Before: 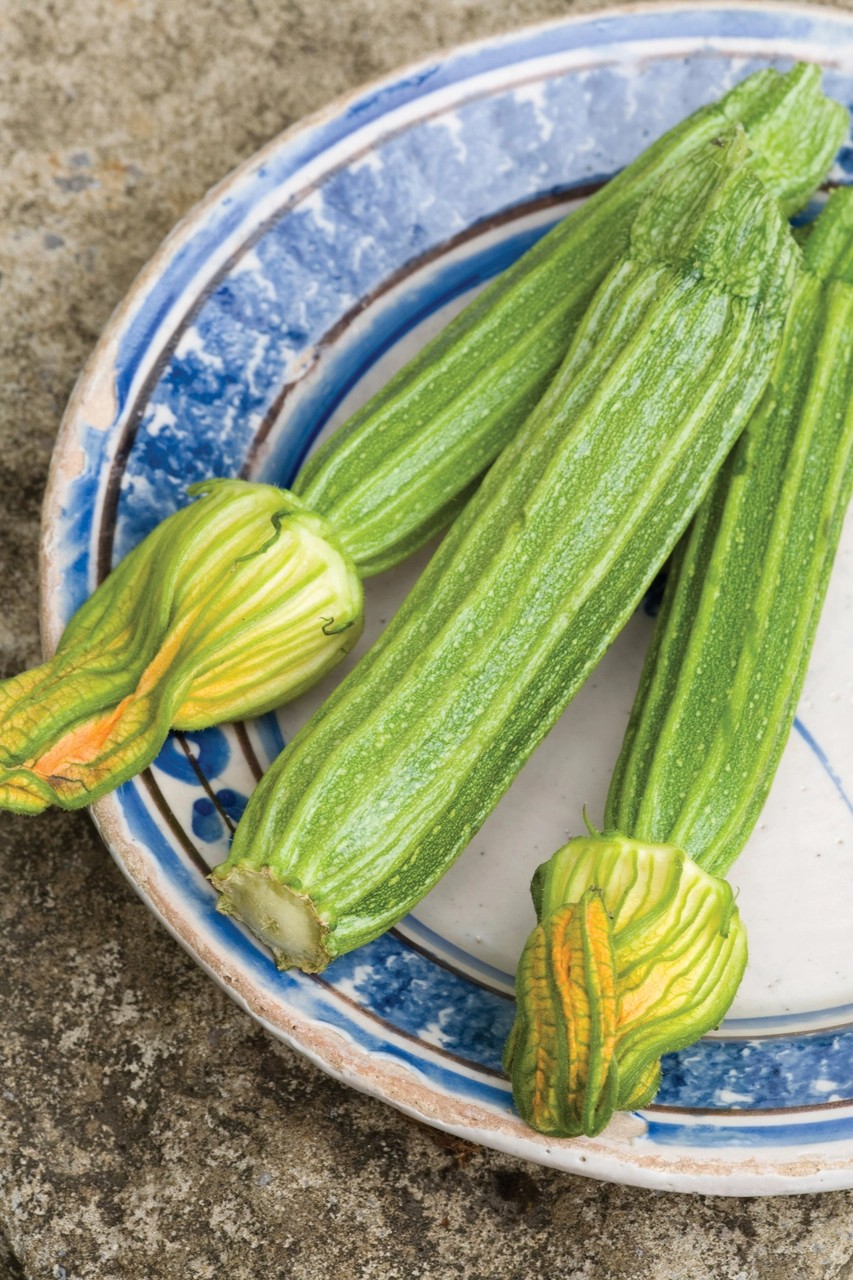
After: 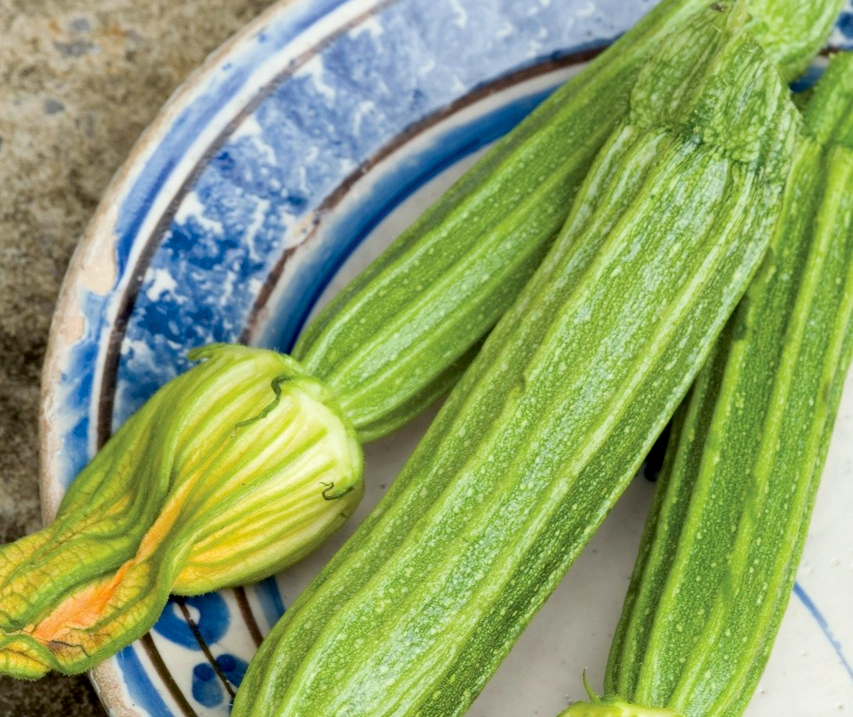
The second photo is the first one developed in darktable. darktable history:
exposure: black level correction 0.009, exposure 0.015 EV, compensate exposure bias true, compensate highlight preservation false
color correction: highlights a* -2.67, highlights b* 2.43
crop and rotate: top 10.606%, bottom 33.35%
